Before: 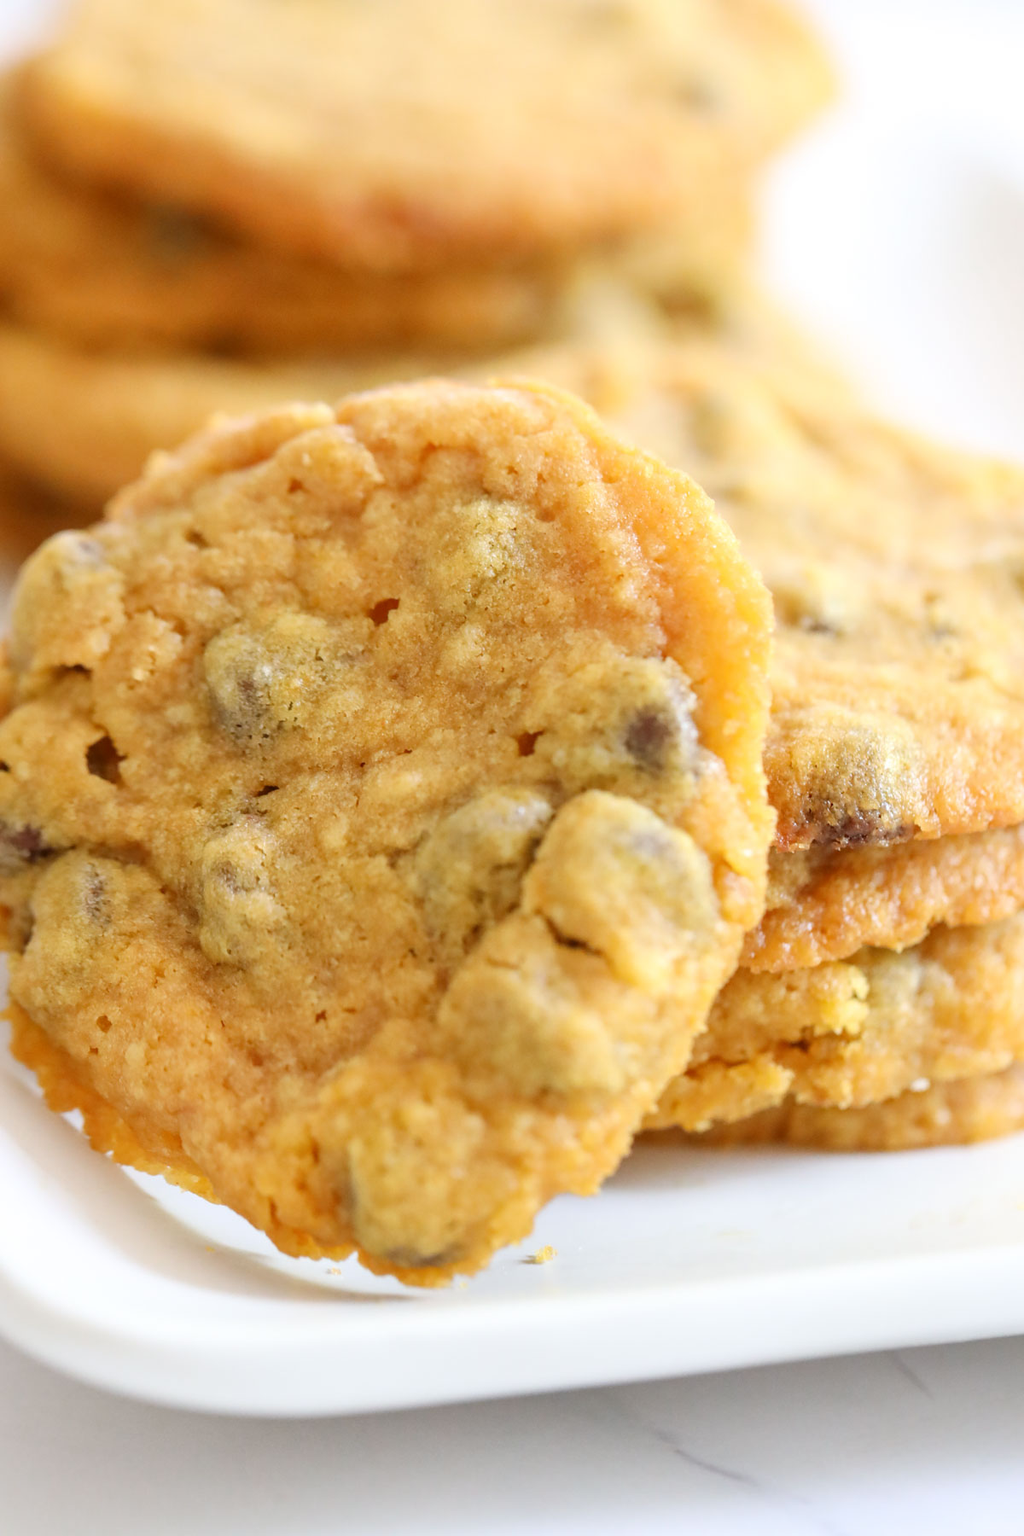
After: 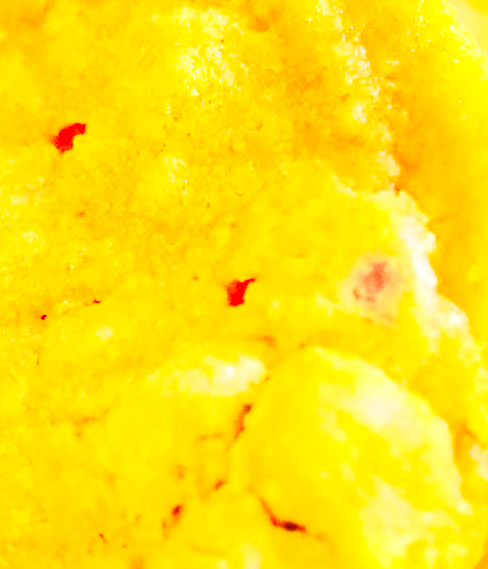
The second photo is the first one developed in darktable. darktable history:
crop: left 31.799%, top 32.217%, right 27.472%, bottom 36.168%
exposure: black level correction 0, exposure 1.102 EV, compensate highlight preservation false
contrast brightness saturation: contrast 0.988, brightness 0.991, saturation 0.98
